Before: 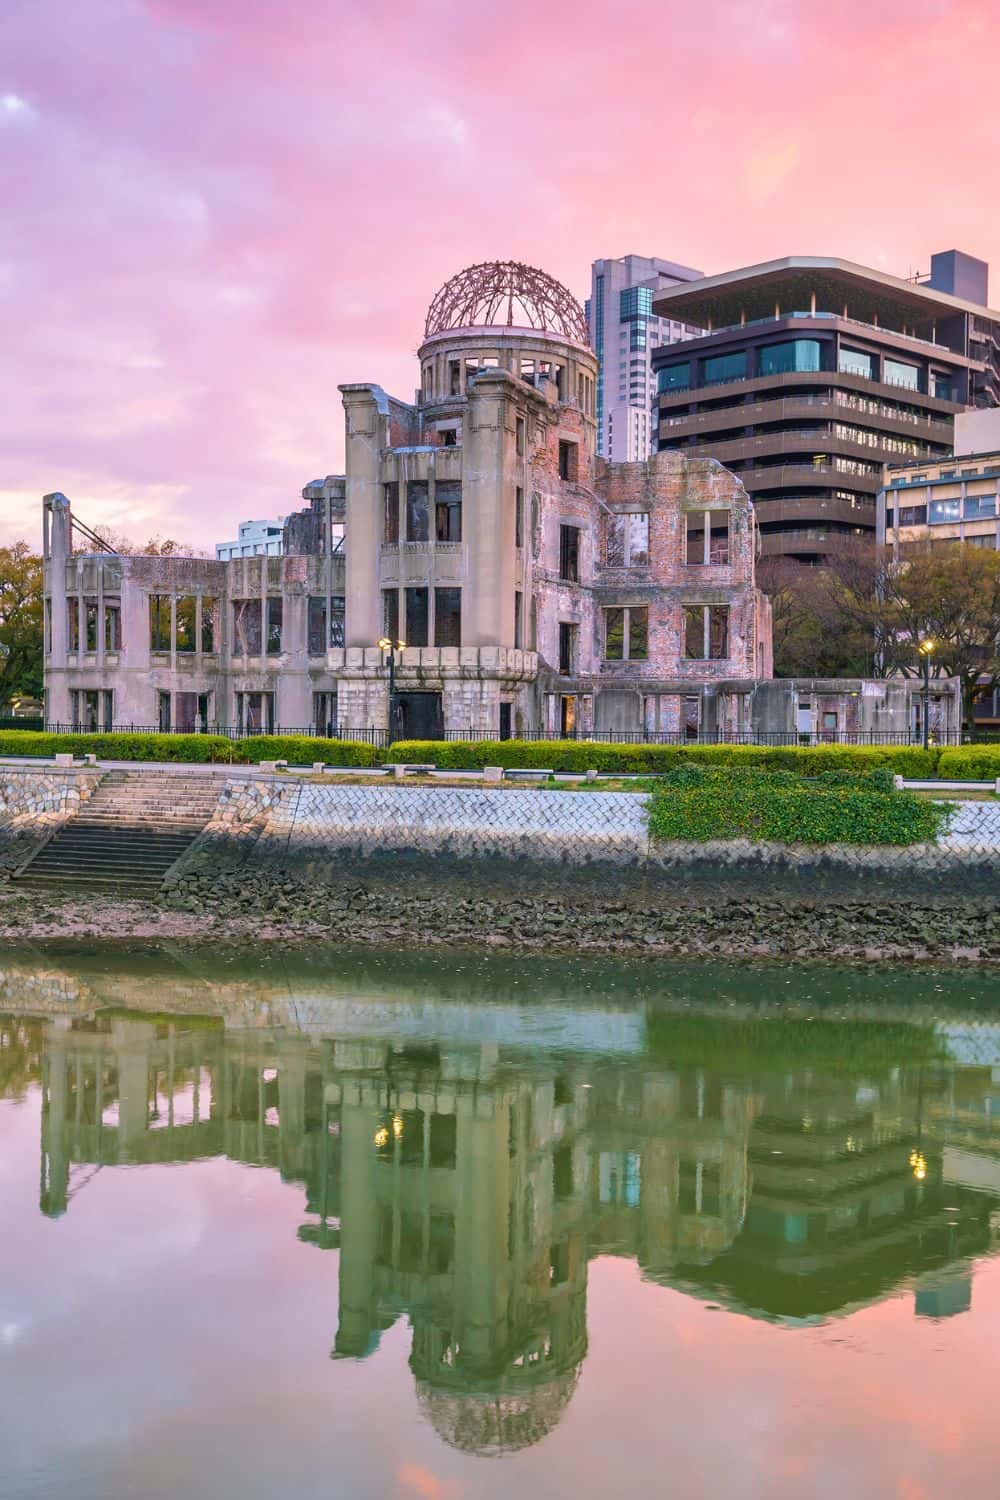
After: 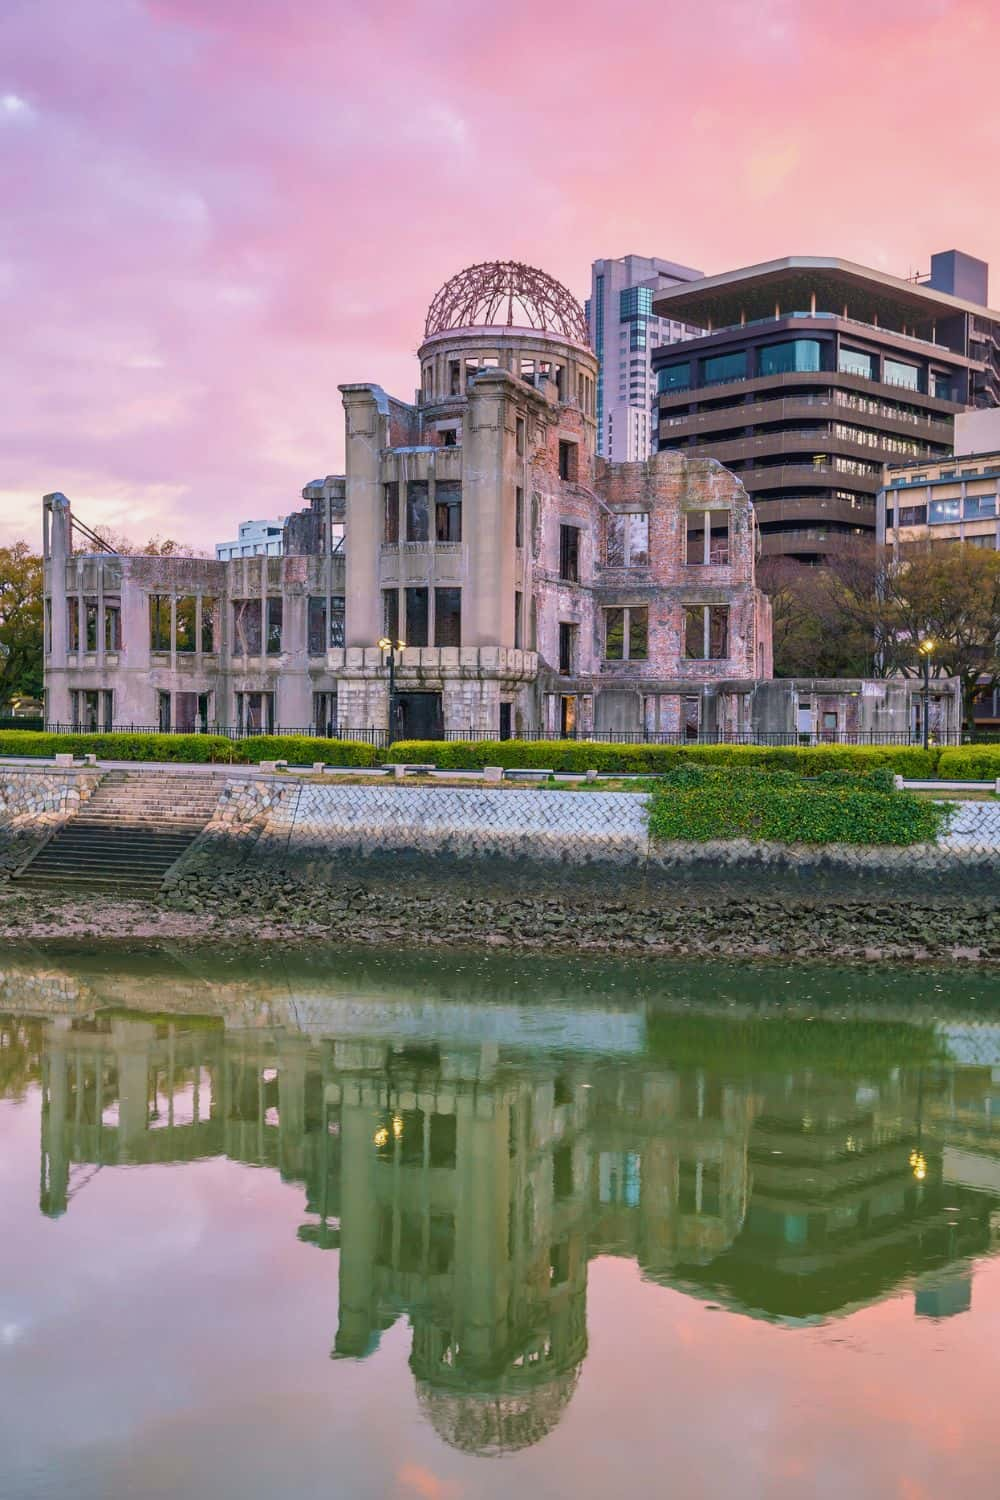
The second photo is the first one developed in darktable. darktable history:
exposure: exposure -0.155 EV, compensate highlight preservation false
